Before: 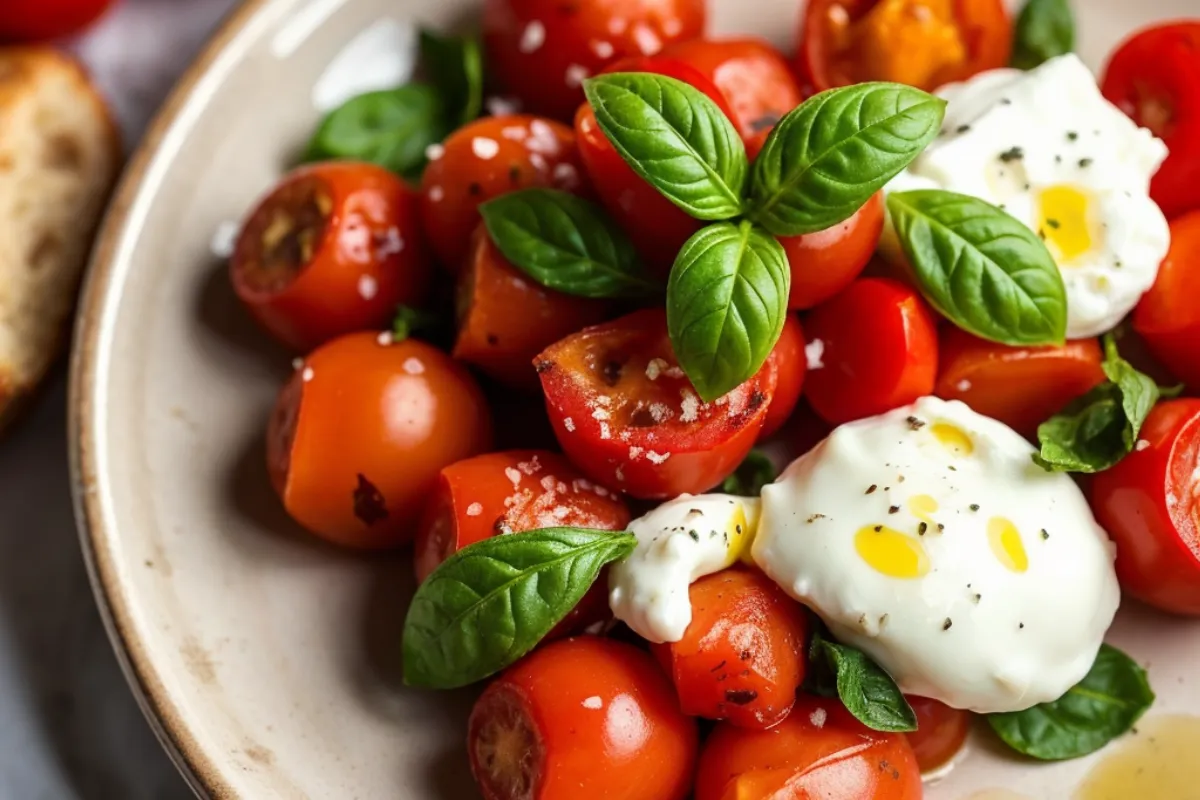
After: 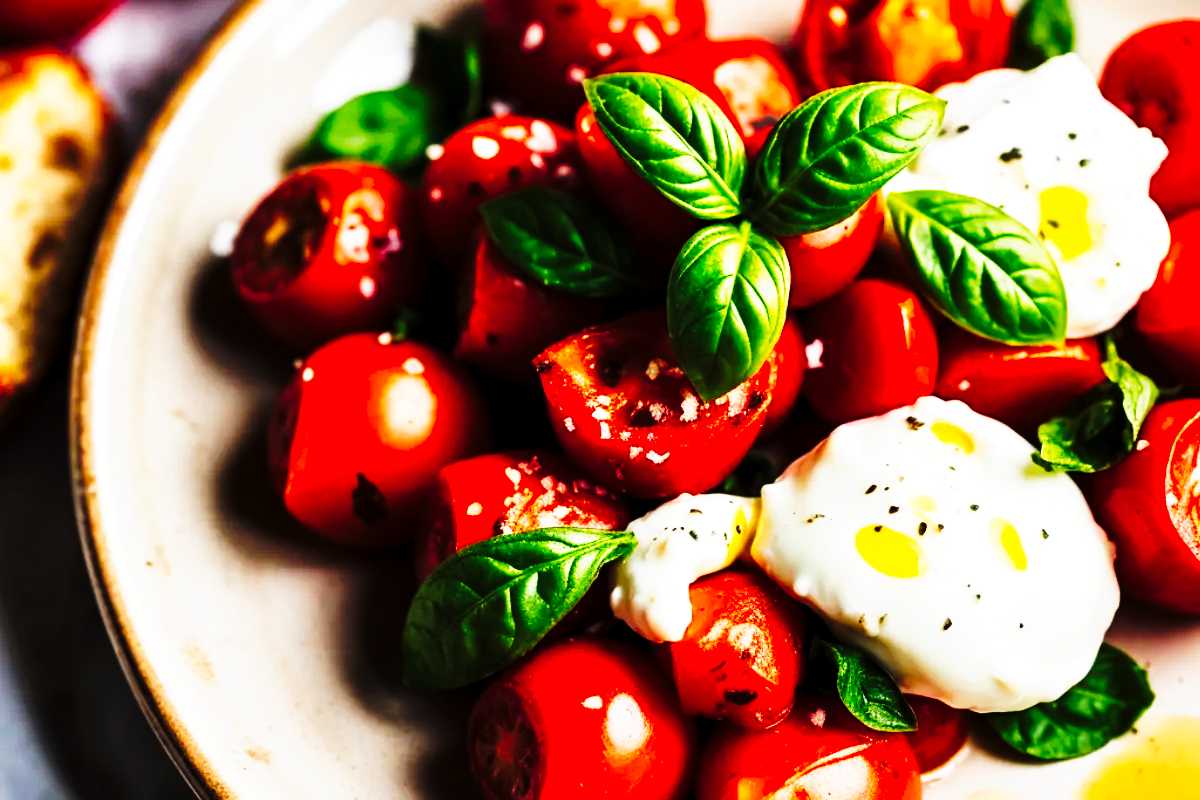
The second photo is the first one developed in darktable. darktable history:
shadows and highlights: shadows 25, highlights -25
tone curve: curves: ch0 [(0, 0) (0.003, 0.004) (0.011, 0.006) (0.025, 0.008) (0.044, 0.012) (0.069, 0.017) (0.1, 0.021) (0.136, 0.029) (0.177, 0.043) (0.224, 0.062) (0.277, 0.108) (0.335, 0.166) (0.399, 0.301) (0.468, 0.467) (0.543, 0.64) (0.623, 0.803) (0.709, 0.908) (0.801, 0.969) (0.898, 0.988) (1, 1)], preserve colors none
contrast equalizer: octaves 7, y [[0.6 ×6], [0.55 ×6], [0 ×6], [0 ×6], [0 ×6]], mix 0.35
